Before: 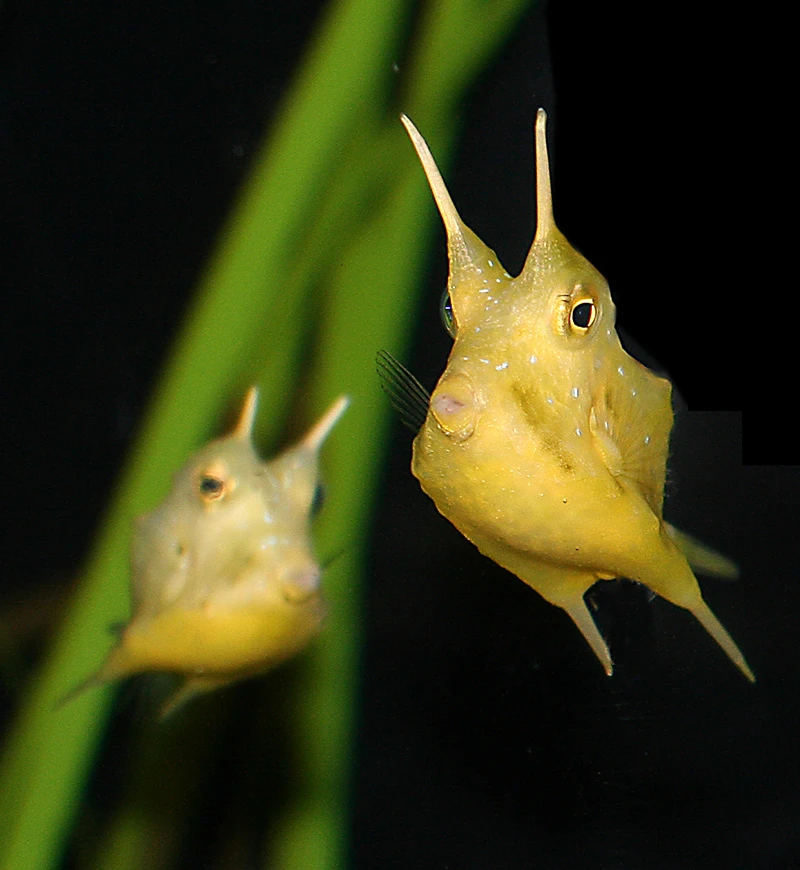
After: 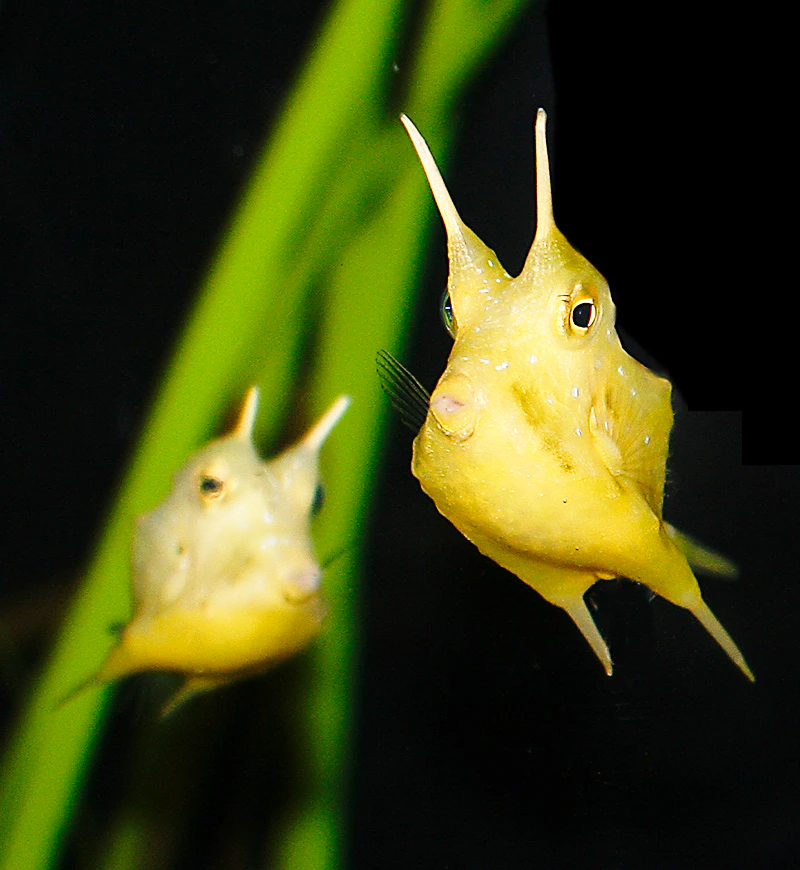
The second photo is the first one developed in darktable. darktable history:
graduated density: rotation -180°, offset 24.95
base curve: curves: ch0 [(0, 0) (0.028, 0.03) (0.121, 0.232) (0.46, 0.748) (0.859, 0.968) (1, 1)], preserve colors none
